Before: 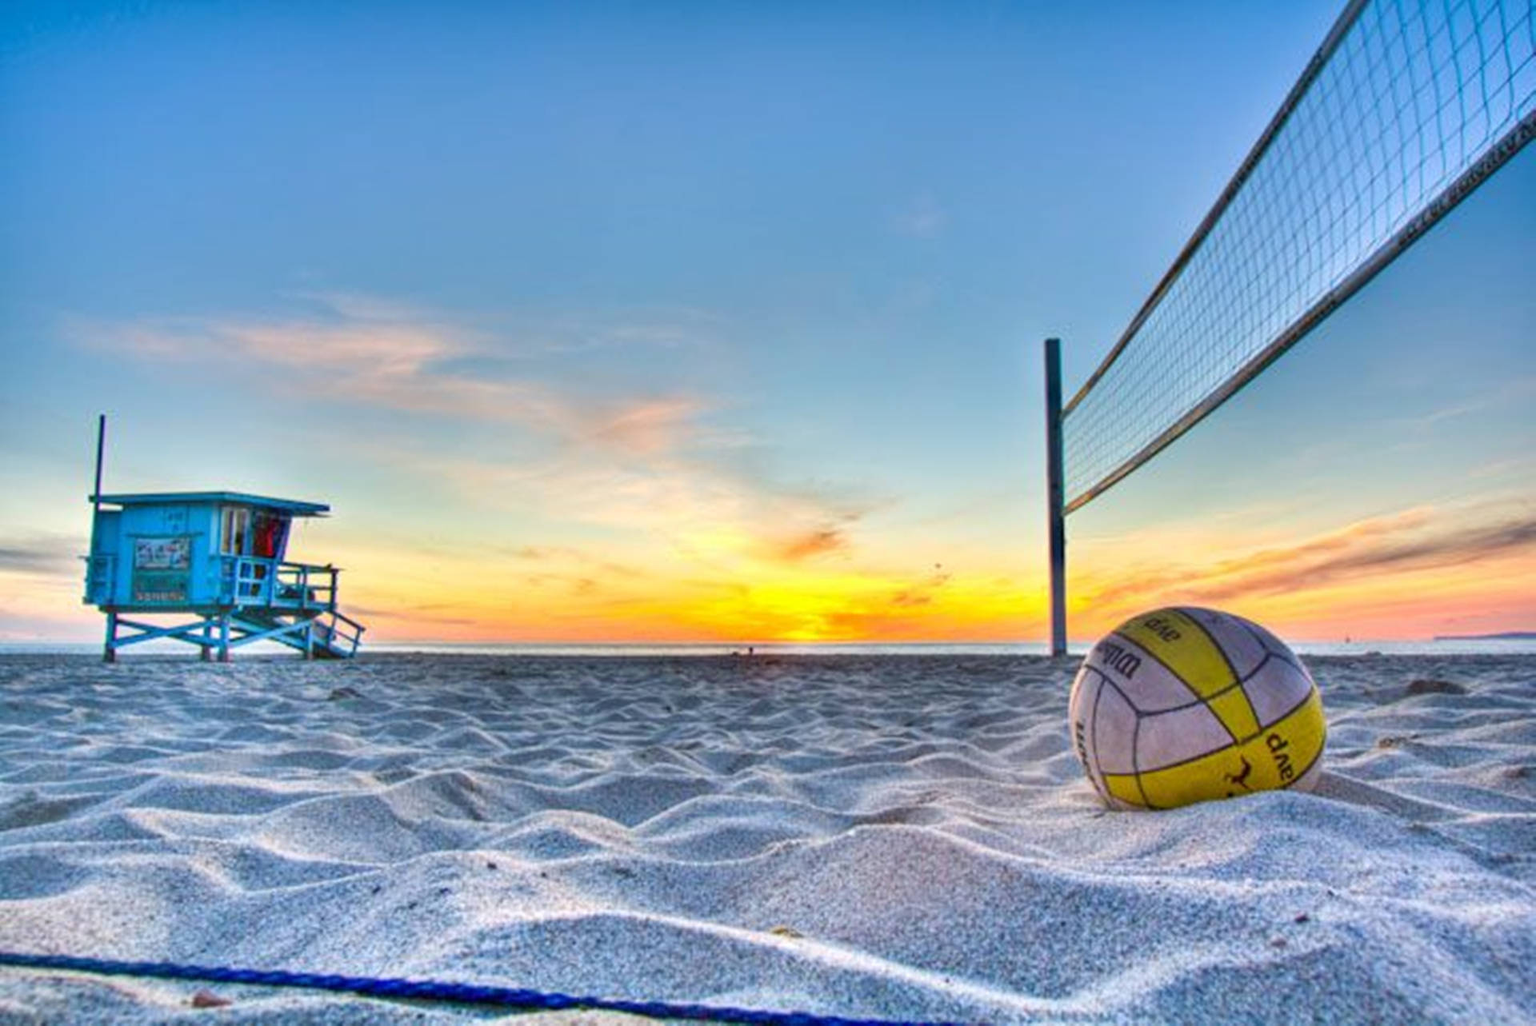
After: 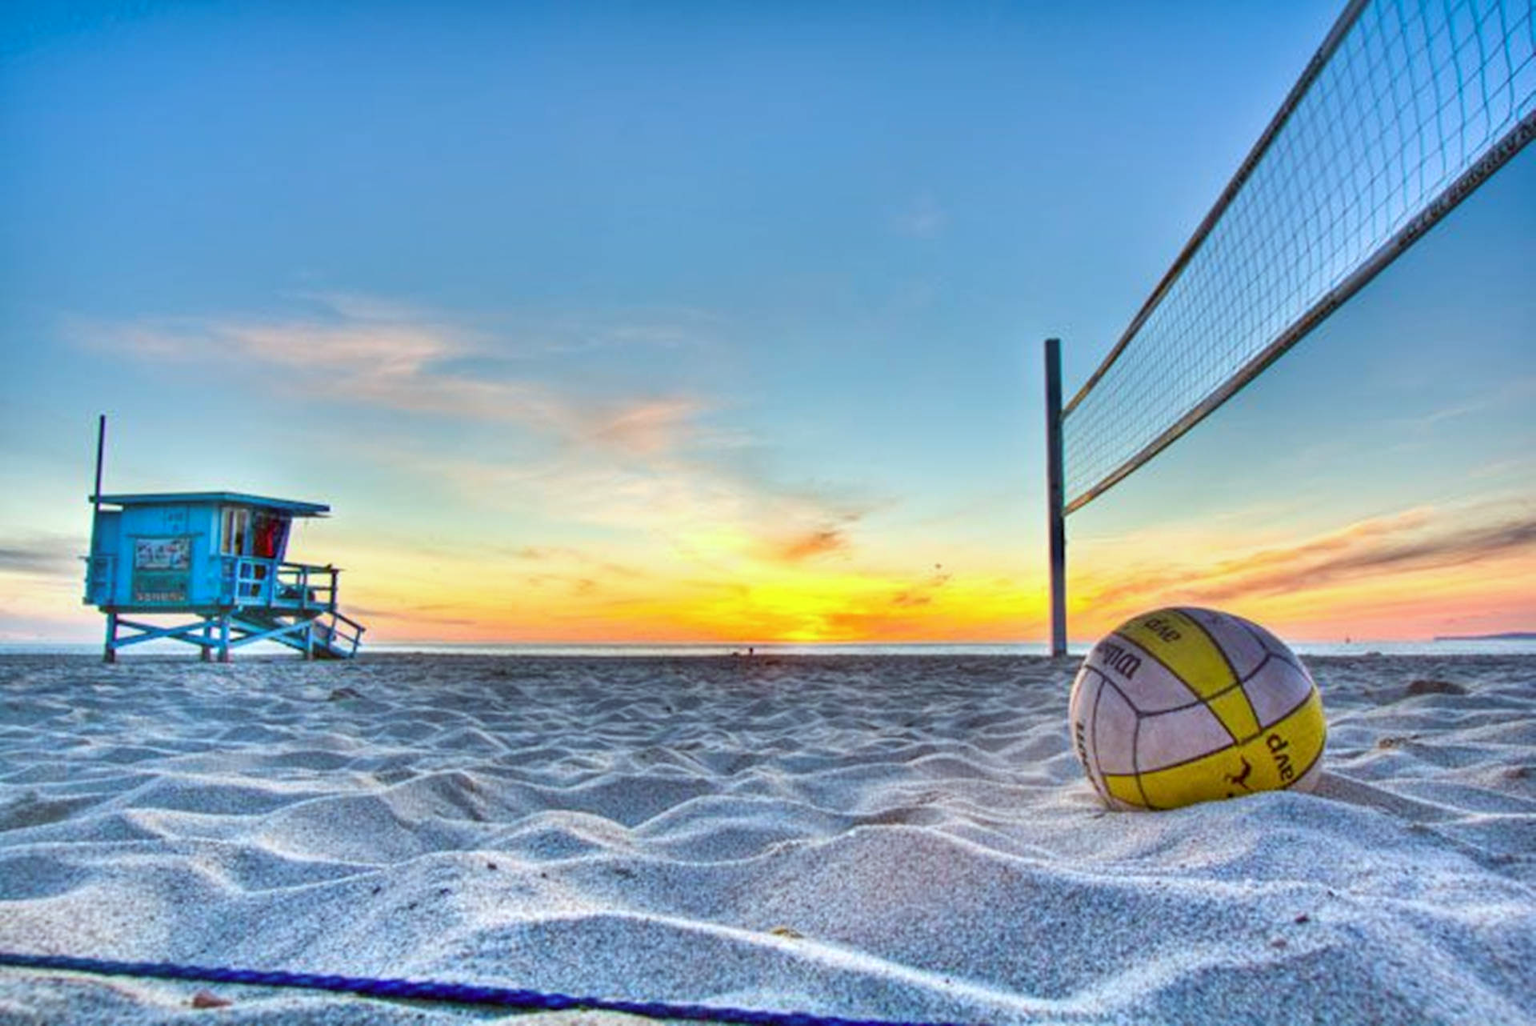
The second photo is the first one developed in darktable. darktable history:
color correction: highlights a* -4.98, highlights b* -3.81, shadows a* 3.73, shadows b* 4.09
